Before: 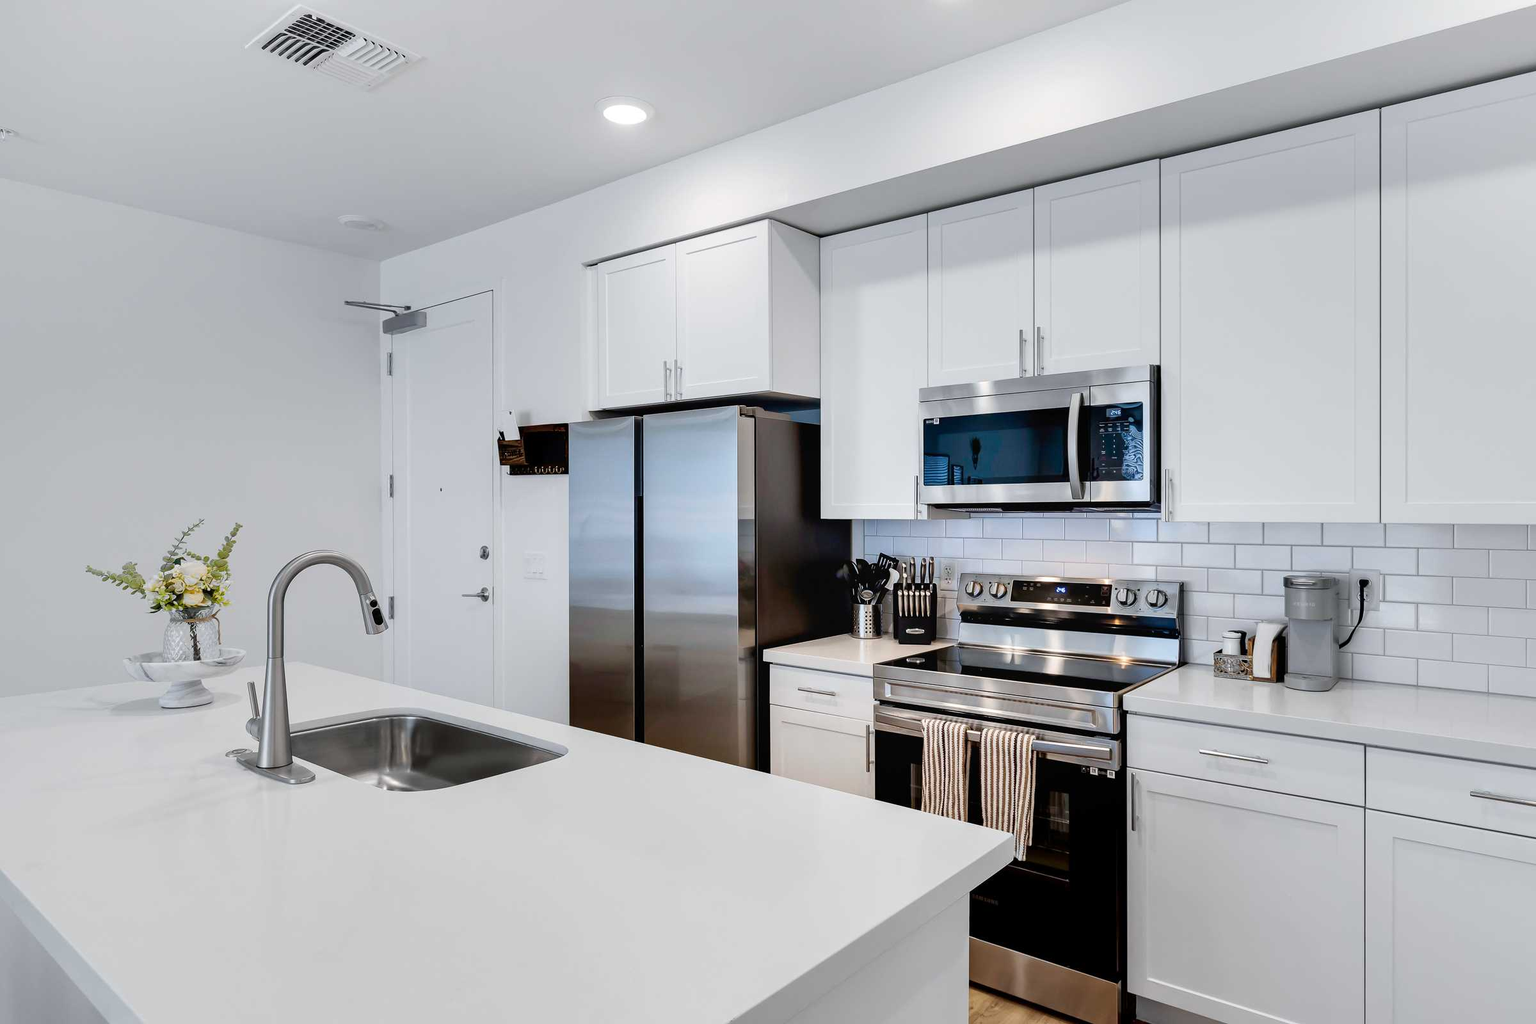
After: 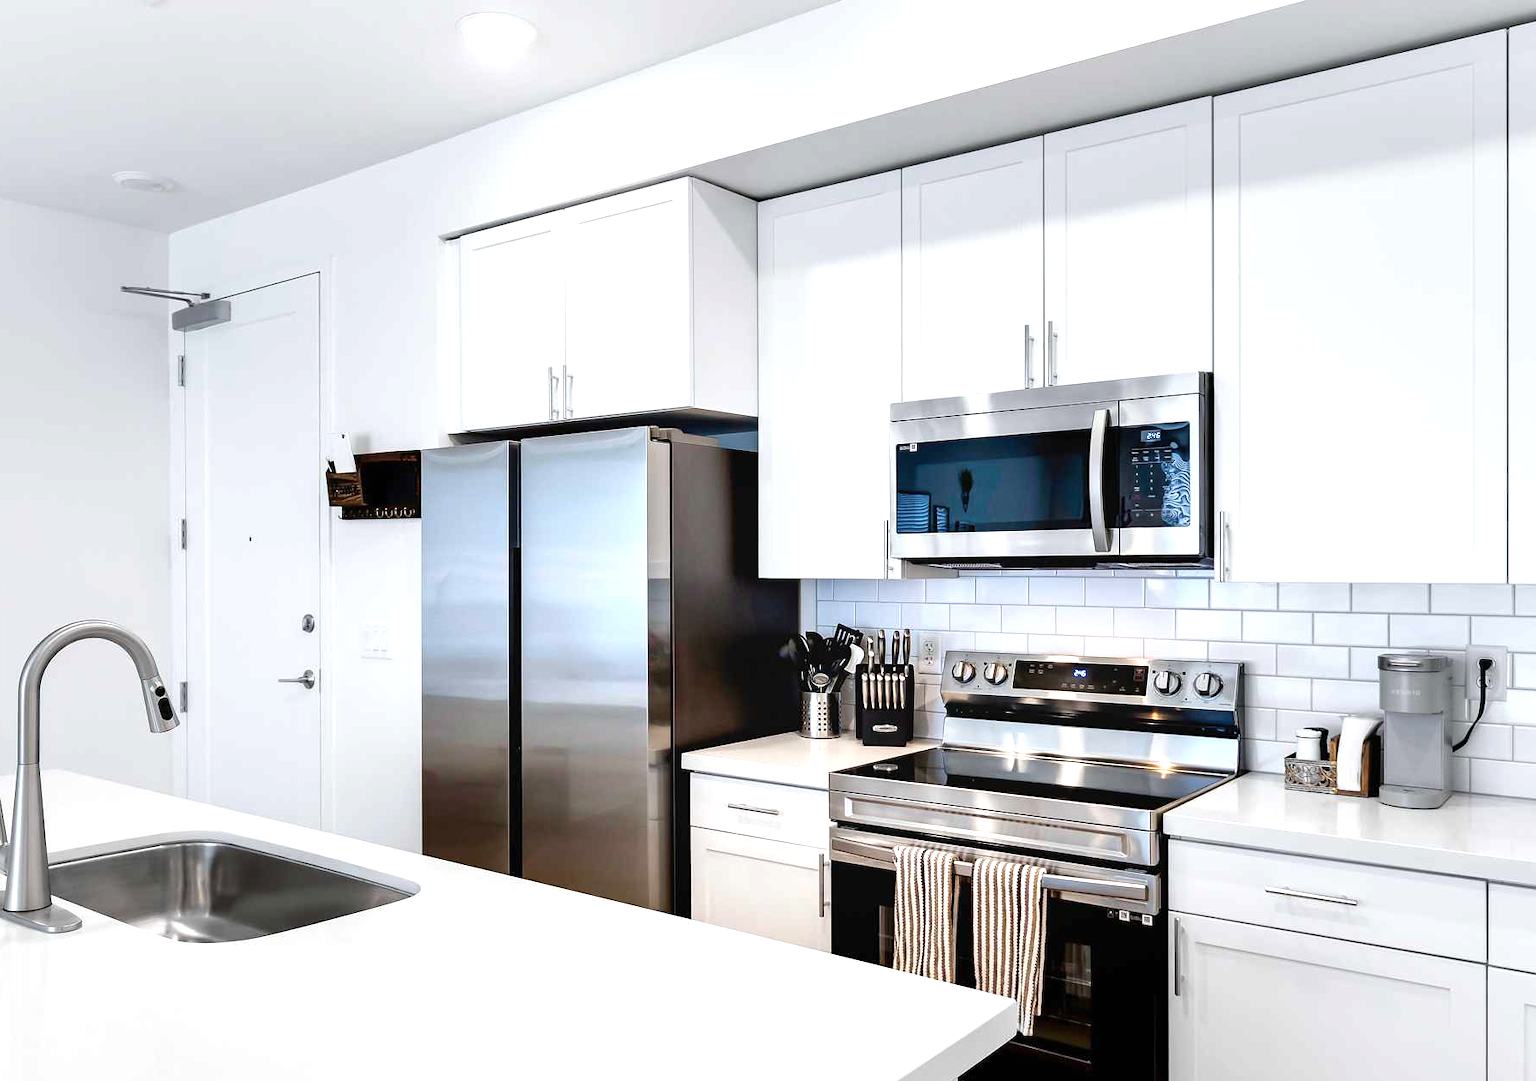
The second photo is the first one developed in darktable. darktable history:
color calibration: illuminant same as pipeline (D50), adaptation XYZ, x 0.346, y 0.358, temperature 5008.83 K
crop: left 16.582%, top 8.554%, right 8.677%, bottom 12.525%
contrast brightness saturation: contrast 0.013, saturation -0.067
exposure: black level correction 0, exposure 0.69 EV, compensate exposure bias true, compensate highlight preservation false
tone equalizer: edges refinement/feathering 500, mask exposure compensation -1.57 EV, preserve details no
